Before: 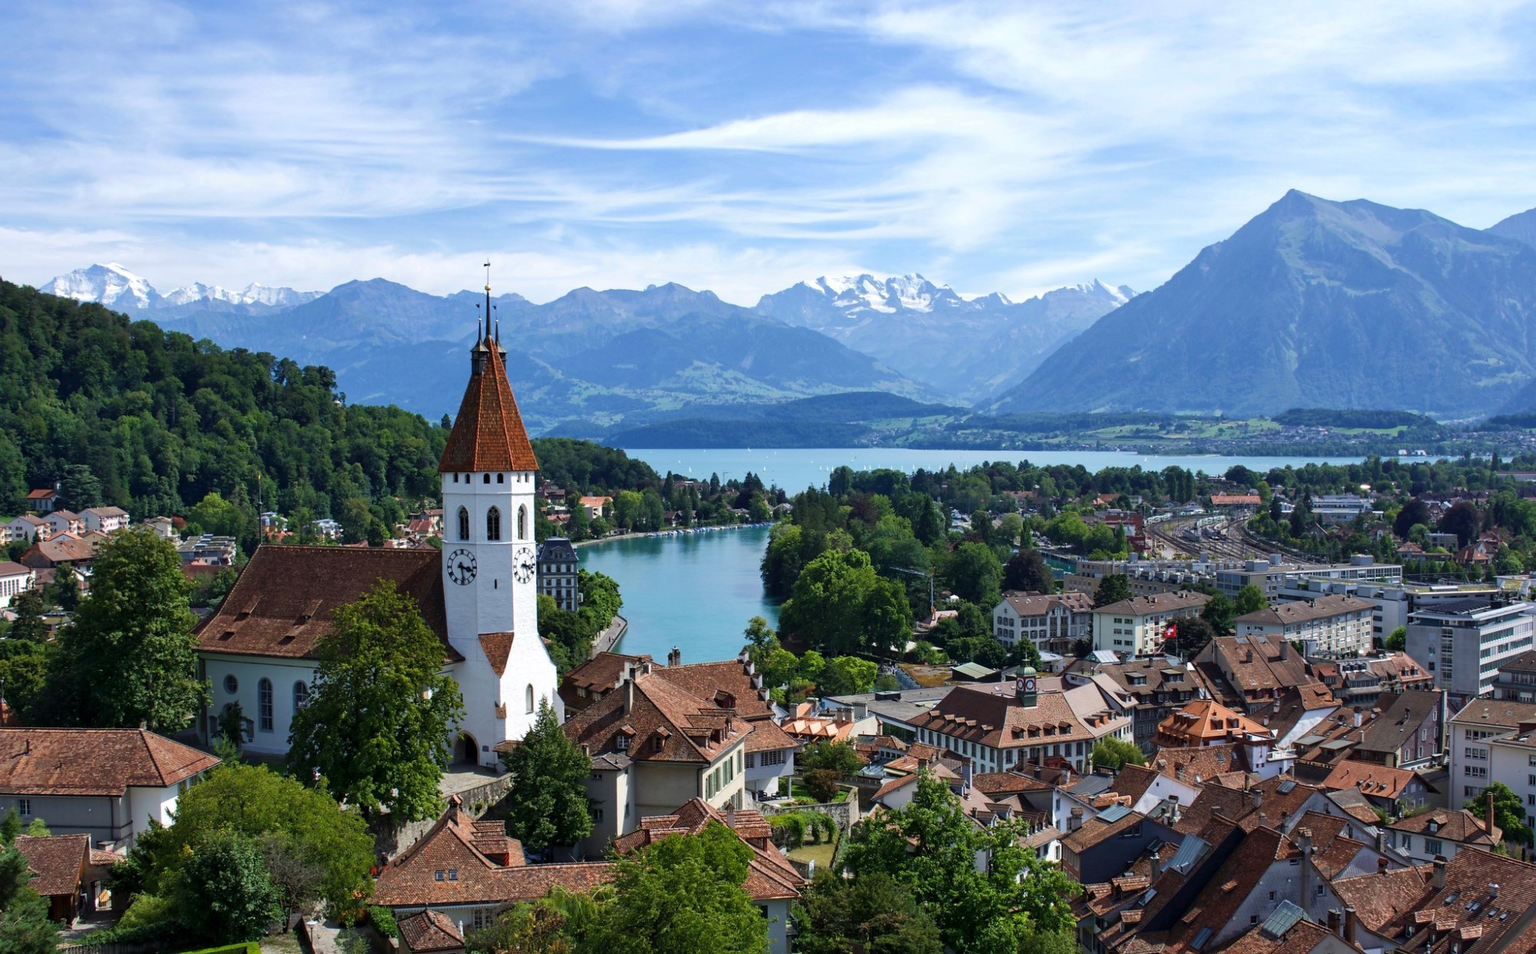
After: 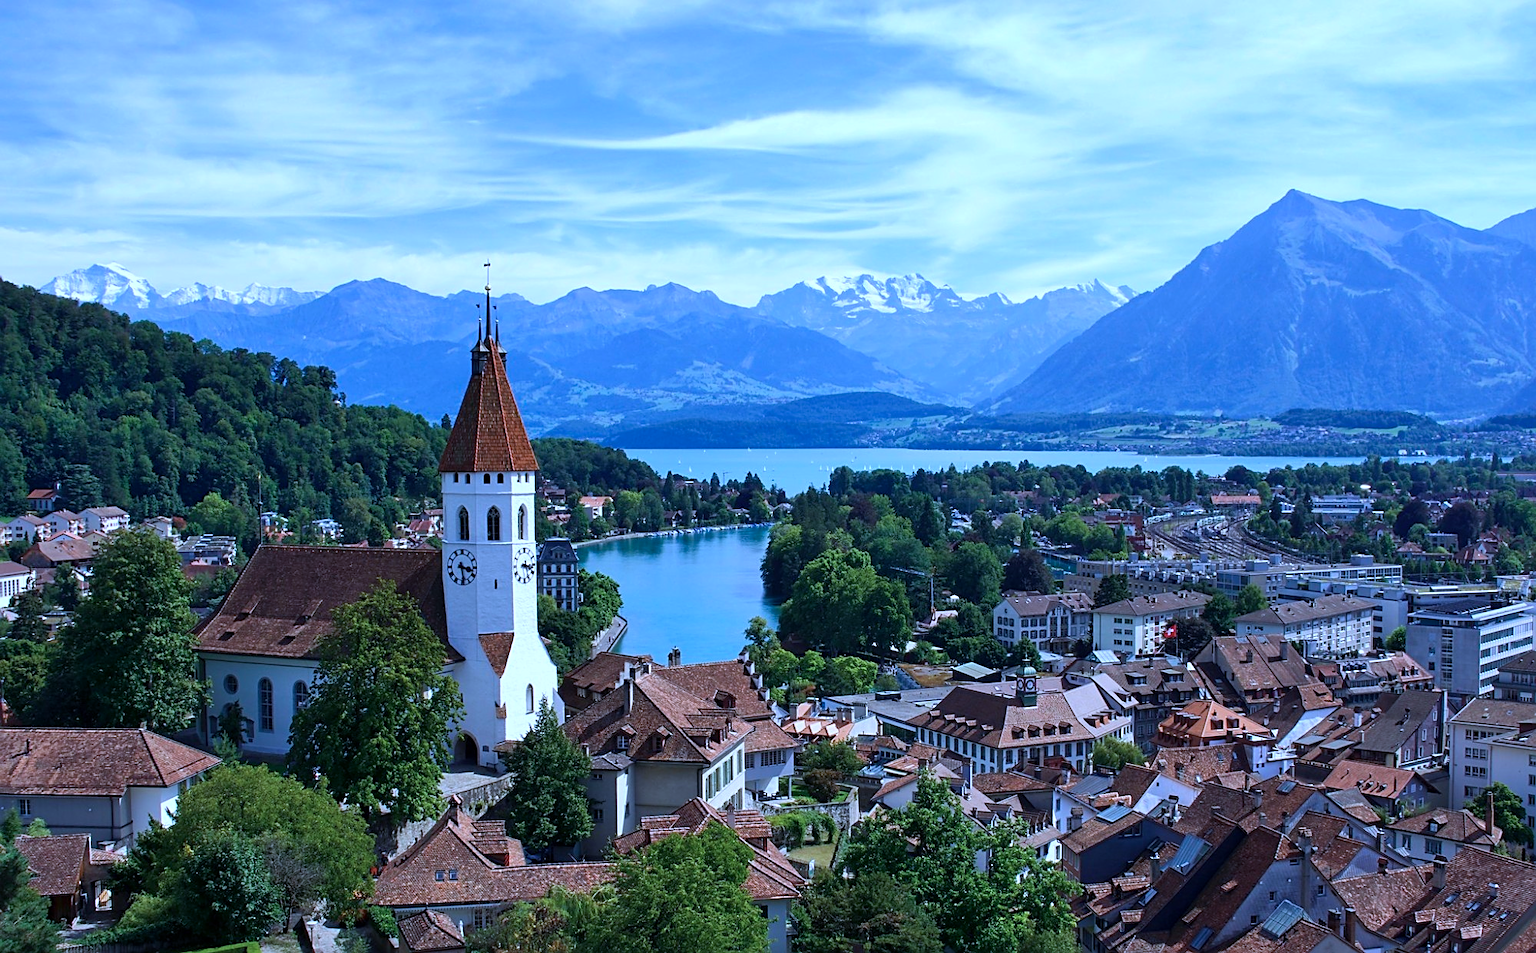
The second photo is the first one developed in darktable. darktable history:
sharpen: on, module defaults
color calibration: illuminant as shot in camera, adaptation linear Bradford (ICC v4), x 0.404, y 0.404, temperature 3557.75 K, gamut compression 1.73
